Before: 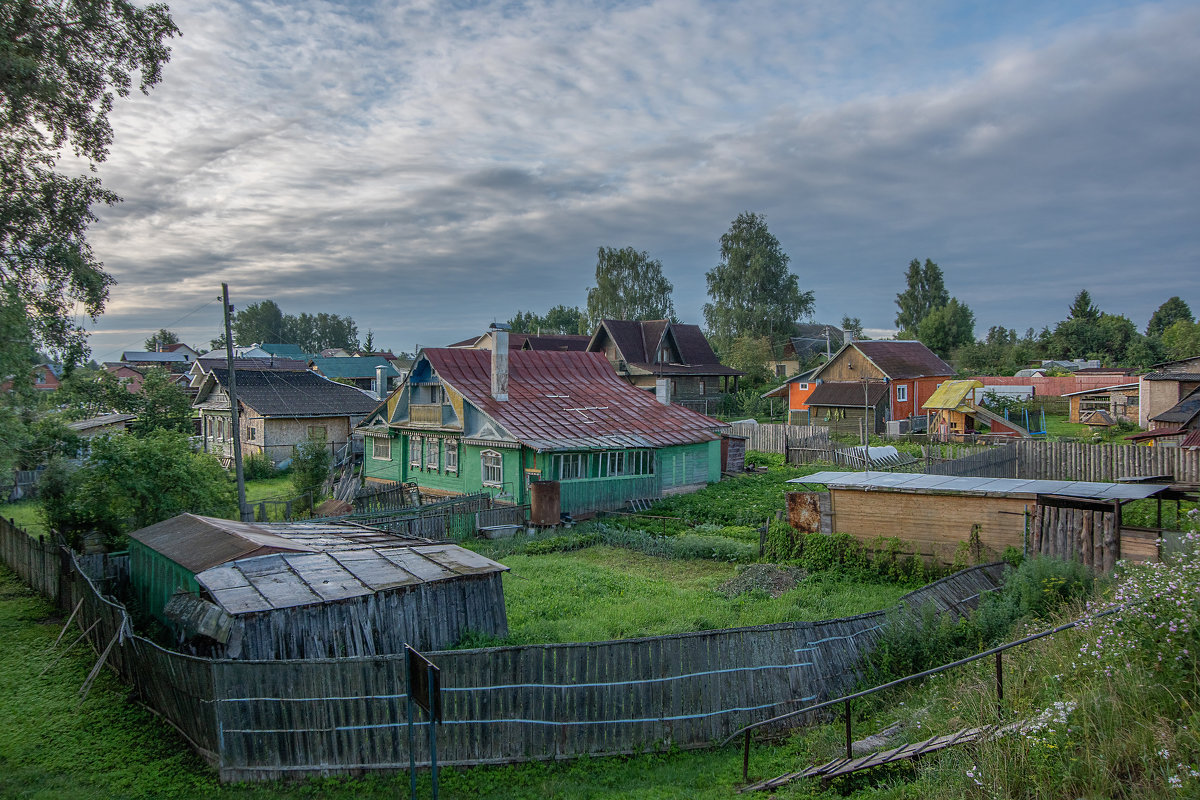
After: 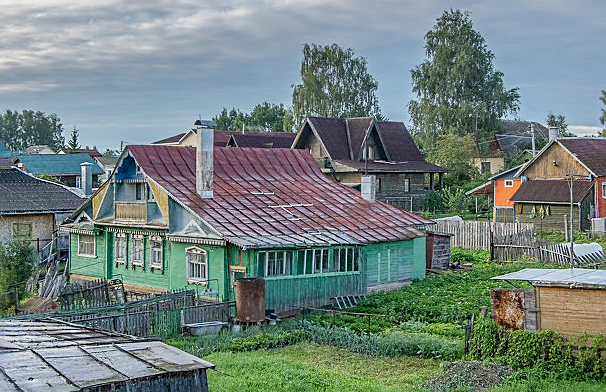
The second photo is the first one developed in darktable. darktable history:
sharpen: on, module defaults
base curve: curves: ch0 [(0, 0) (0.204, 0.334) (0.55, 0.733) (1, 1)], preserve colors none
shadows and highlights: shadows 32.13, highlights -32.35, soften with gaussian
crop: left 24.634%, top 25.467%, right 24.818%, bottom 25.51%
